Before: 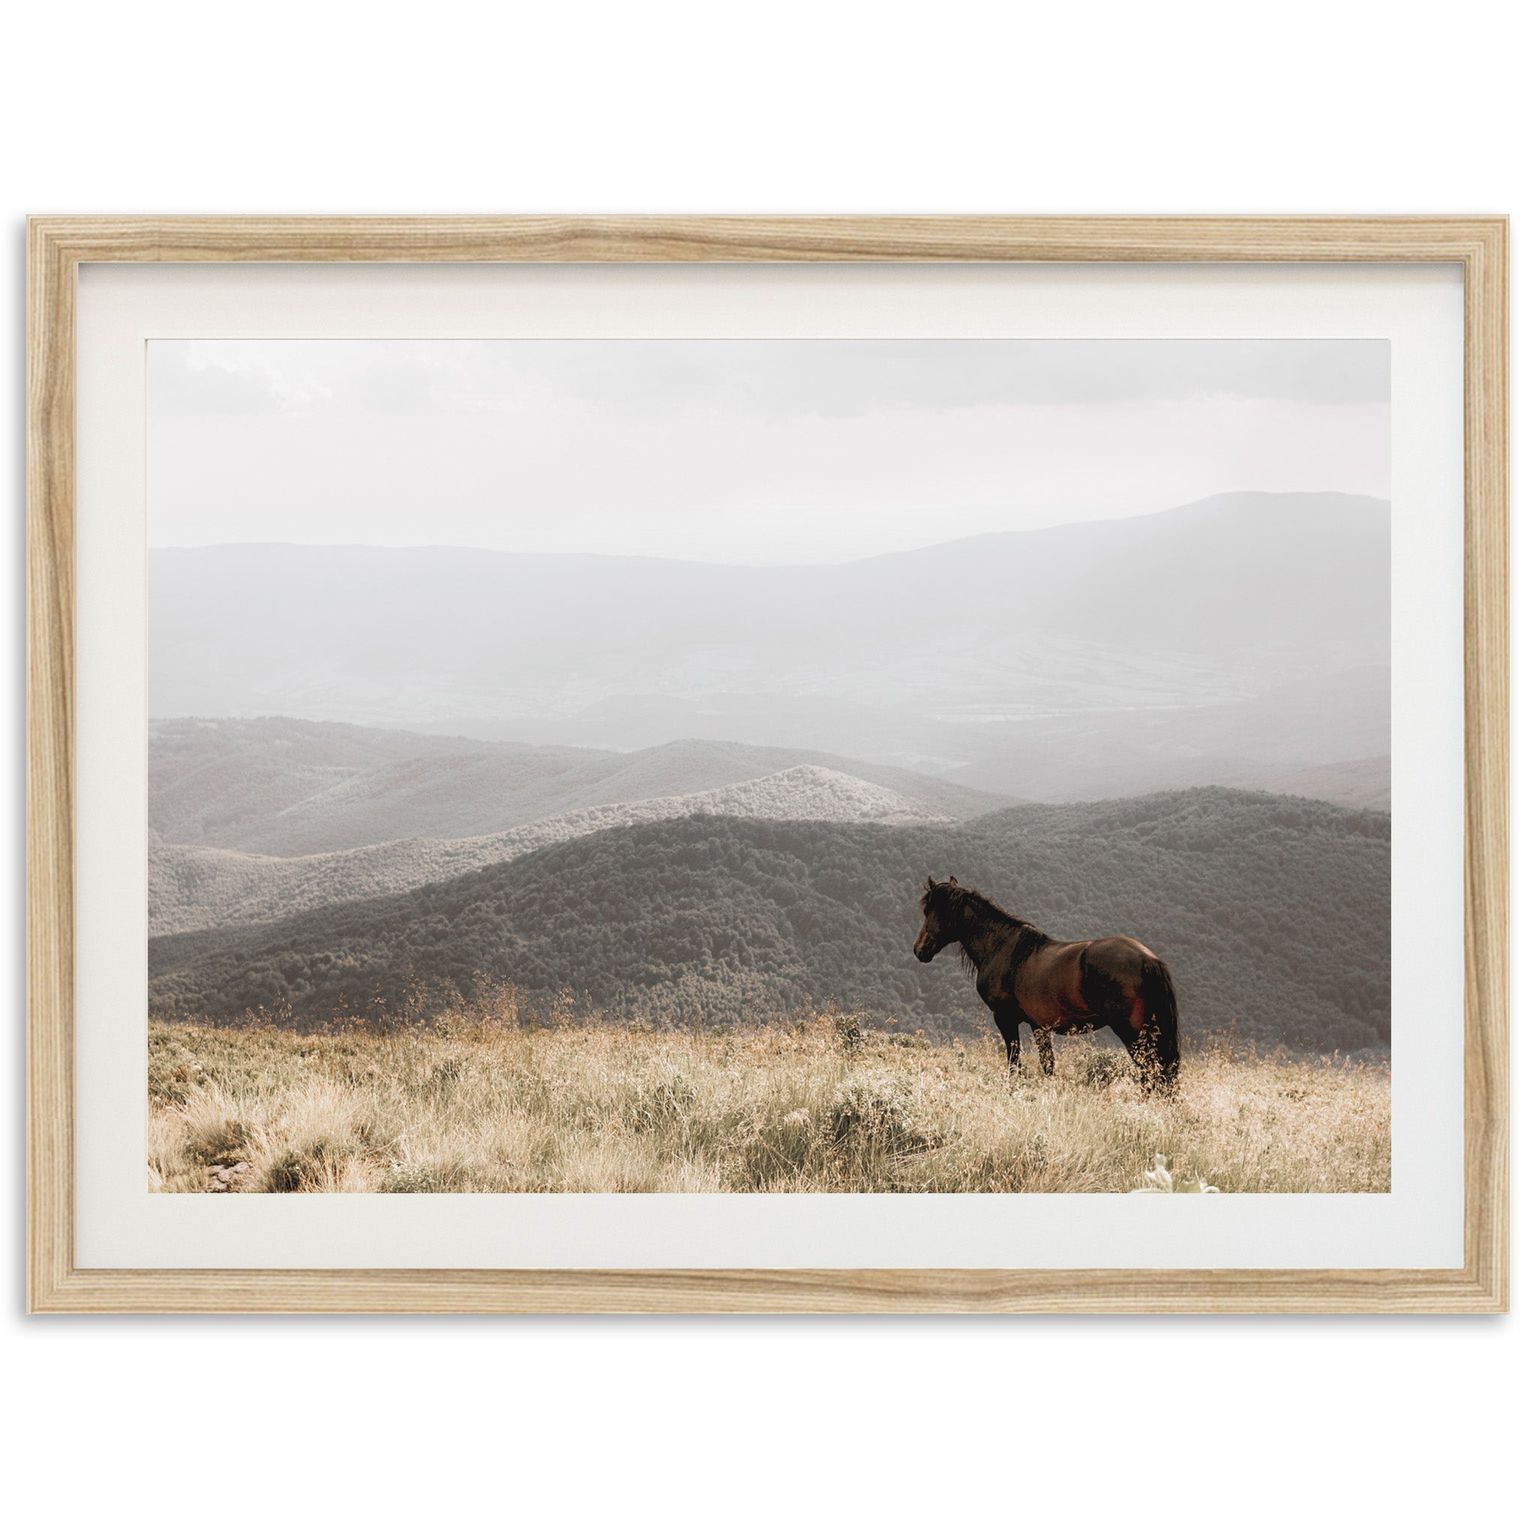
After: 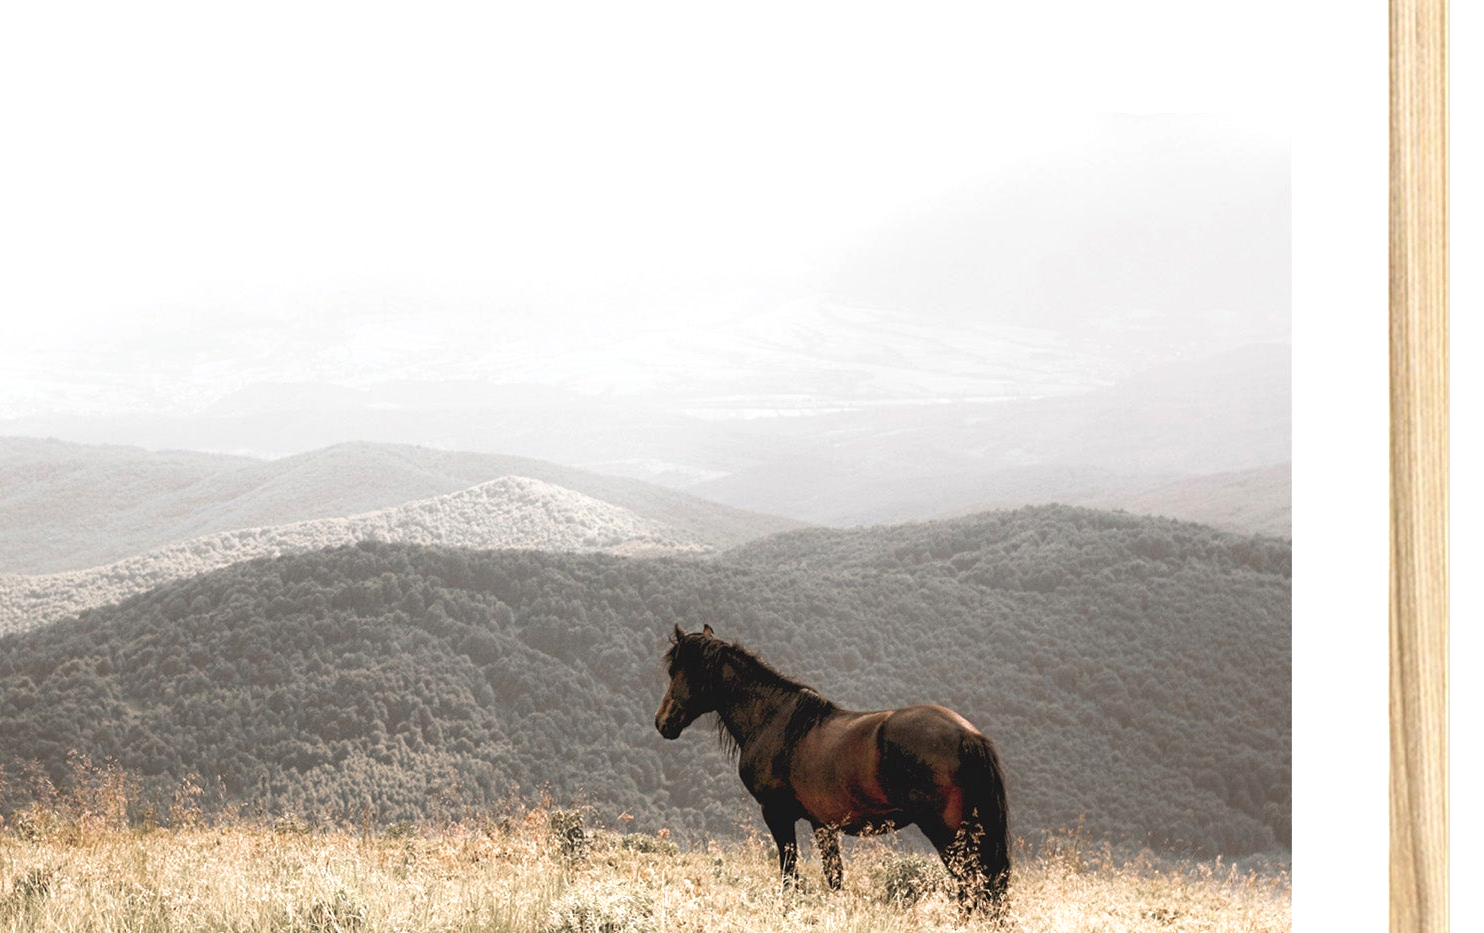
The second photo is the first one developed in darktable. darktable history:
exposure: black level correction 0, exposure 0.499 EV, compensate exposure bias true, compensate highlight preservation false
crop and rotate: left 27.501%, top 26.573%, bottom 27.822%
